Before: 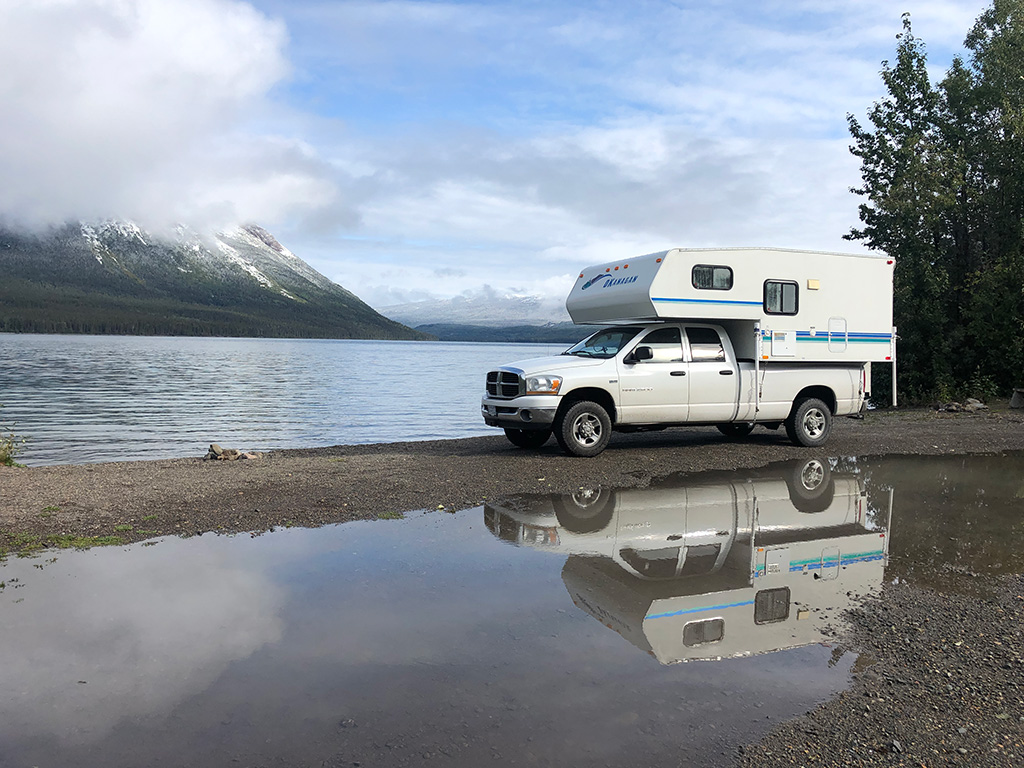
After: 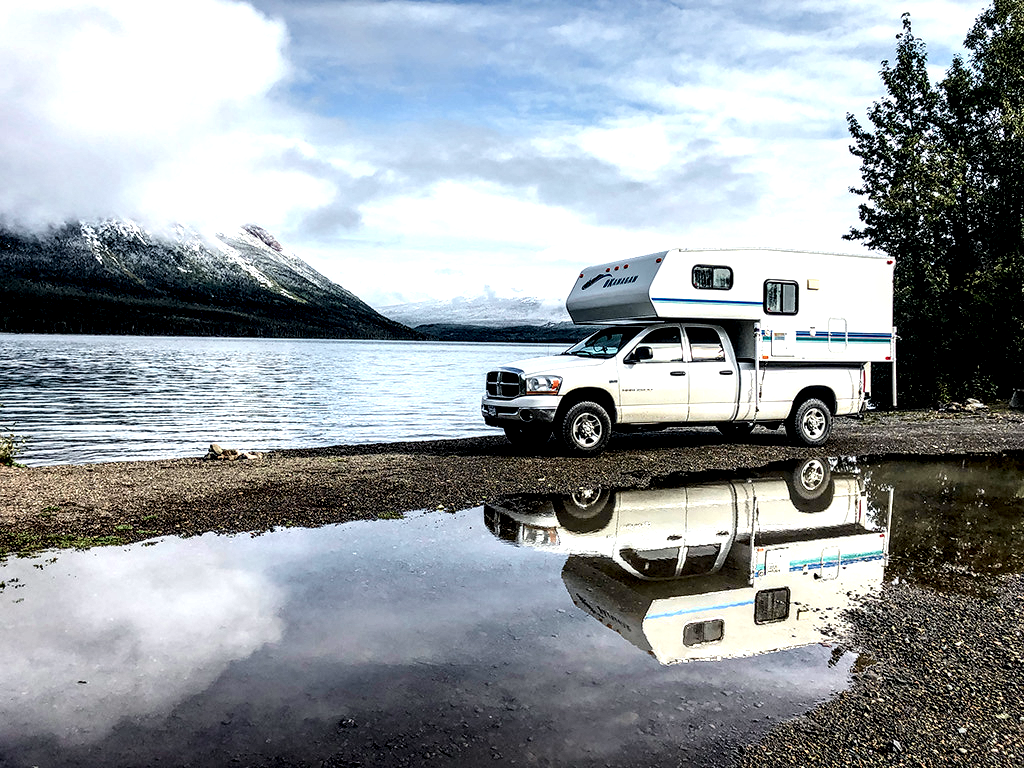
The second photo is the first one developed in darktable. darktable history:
local contrast: highlights 115%, shadows 42%, detail 293%
tone curve: curves: ch0 [(0, 0) (0.033, 0.016) (0.171, 0.127) (0.33, 0.331) (0.432, 0.475) (0.601, 0.665) (0.843, 0.876) (1, 1)]; ch1 [(0, 0) (0.339, 0.349) (0.445, 0.42) (0.476, 0.47) (0.501, 0.499) (0.516, 0.525) (0.548, 0.563) (0.584, 0.633) (0.728, 0.746) (1, 1)]; ch2 [(0, 0) (0.327, 0.324) (0.417, 0.44) (0.46, 0.453) (0.502, 0.498) (0.517, 0.524) (0.53, 0.554) (0.579, 0.599) (0.745, 0.704) (1, 1)], color space Lab, independent channels, preserve colors none
